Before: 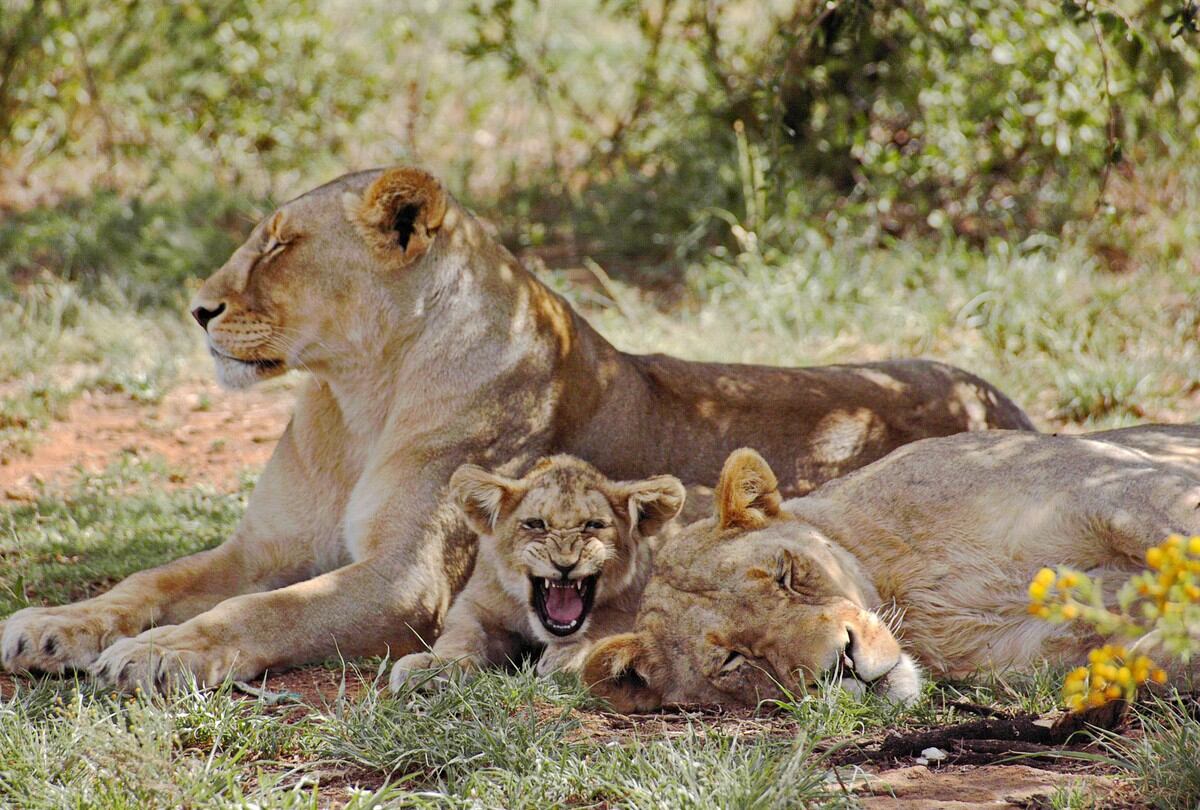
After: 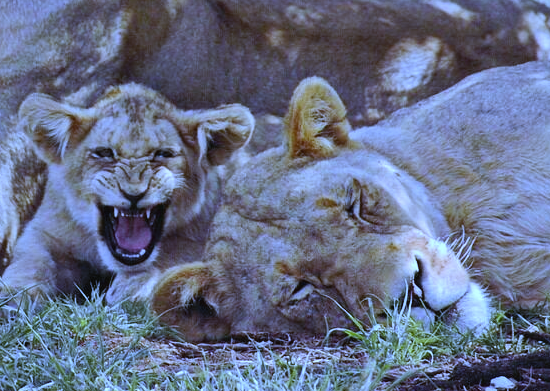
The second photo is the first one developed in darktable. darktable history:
crop: left 35.976%, top 45.819%, right 18.162%, bottom 5.807%
white balance: red 0.766, blue 1.537
exposure: black level correction -0.003, exposure 0.04 EV, compensate highlight preservation false
